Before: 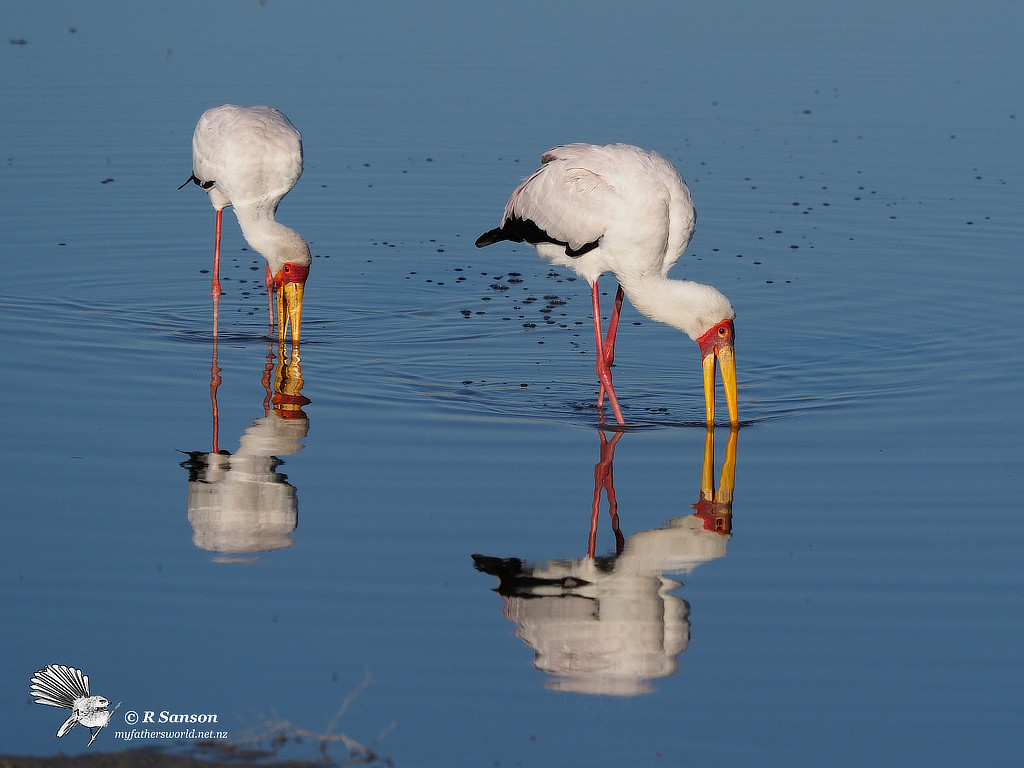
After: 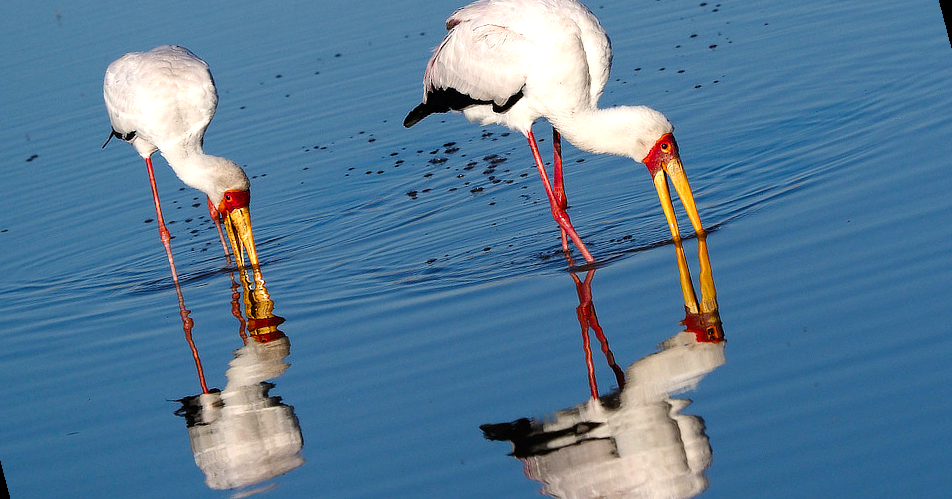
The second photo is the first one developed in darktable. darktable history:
color balance rgb: perceptual saturation grading › global saturation 20%, perceptual saturation grading › highlights -25%, perceptual saturation grading › shadows 50%
tone equalizer: -8 EV -0.75 EV, -7 EV -0.7 EV, -6 EV -0.6 EV, -5 EV -0.4 EV, -3 EV 0.4 EV, -2 EV 0.6 EV, -1 EV 0.7 EV, +0 EV 0.75 EV, edges refinement/feathering 500, mask exposure compensation -1.57 EV, preserve details no
rotate and perspective: rotation -14.8°, crop left 0.1, crop right 0.903, crop top 0.25, crop bottom 0.748
